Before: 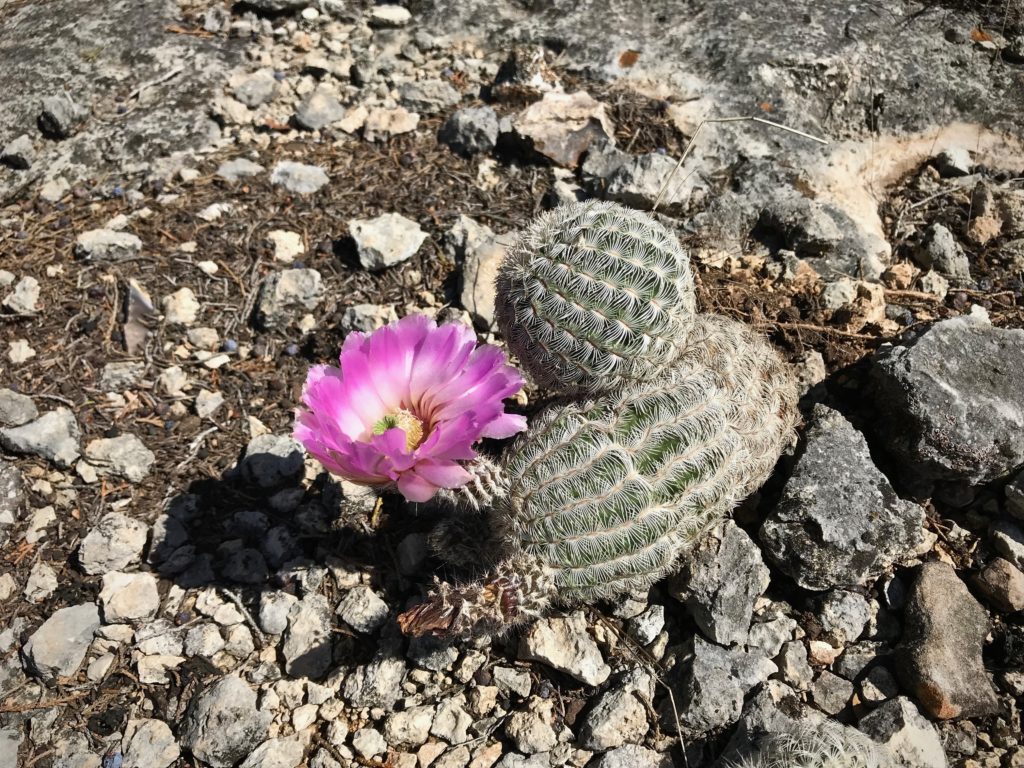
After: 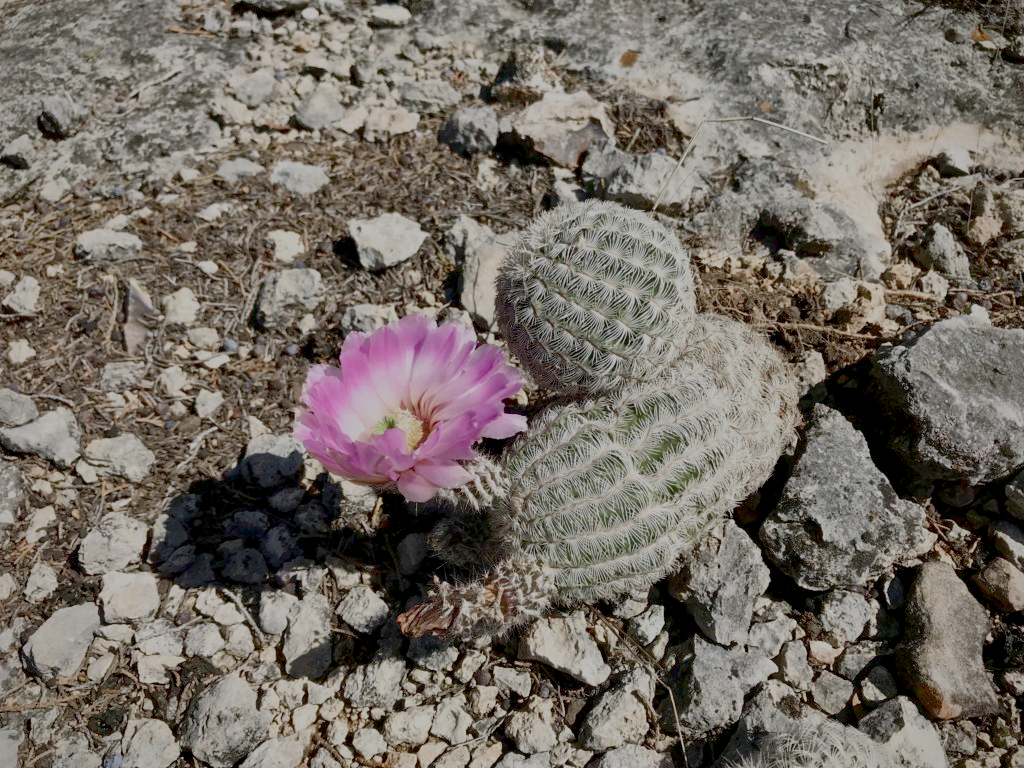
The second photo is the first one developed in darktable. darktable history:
contrast brightness saturation: contrast 0.214, brightness -0.107, saturation 0.213
exposure: black level correction 0, exposure 0.699 EV, compensate exposure bias true, compensate highlight preservation false
filmic rgb: black relative exposure -15.86 EV, white relative exposure 7.98 EV, hardness 4.18, latitude 49.77%, contrast 0.505, preserve chrominance no, color science v5 (2021)
